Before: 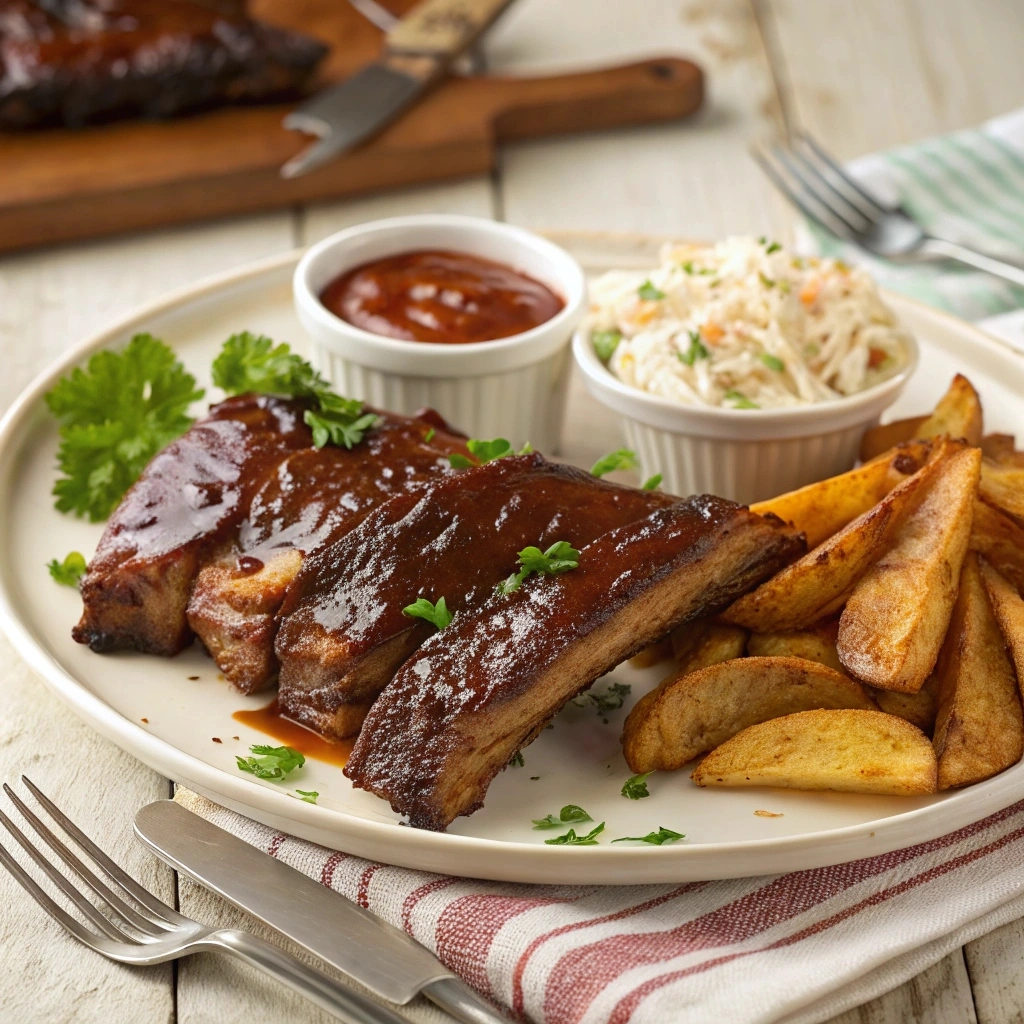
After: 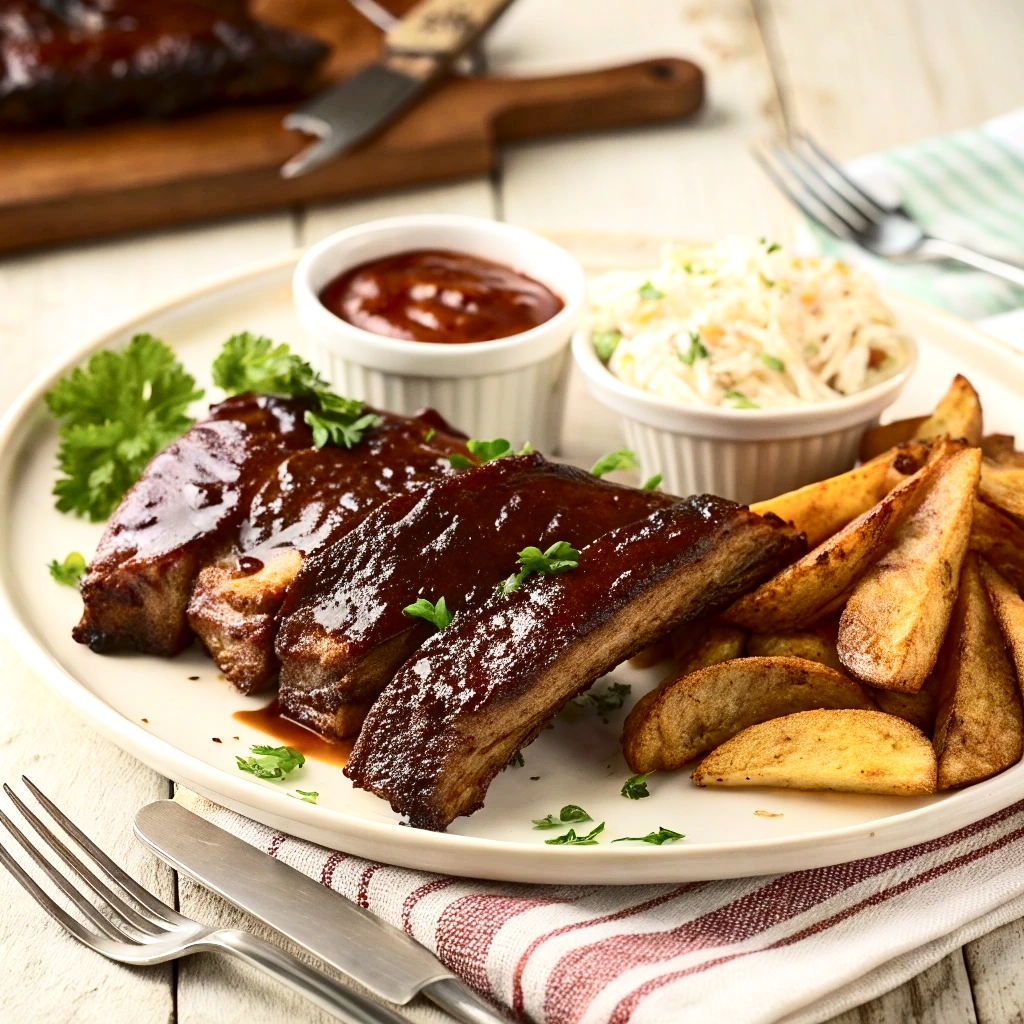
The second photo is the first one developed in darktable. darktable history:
contrast brightness saturation: contrast 0.292
exposure: exposure 0.262 EV, compensate exposure bias true, compensate highlight preservation false
